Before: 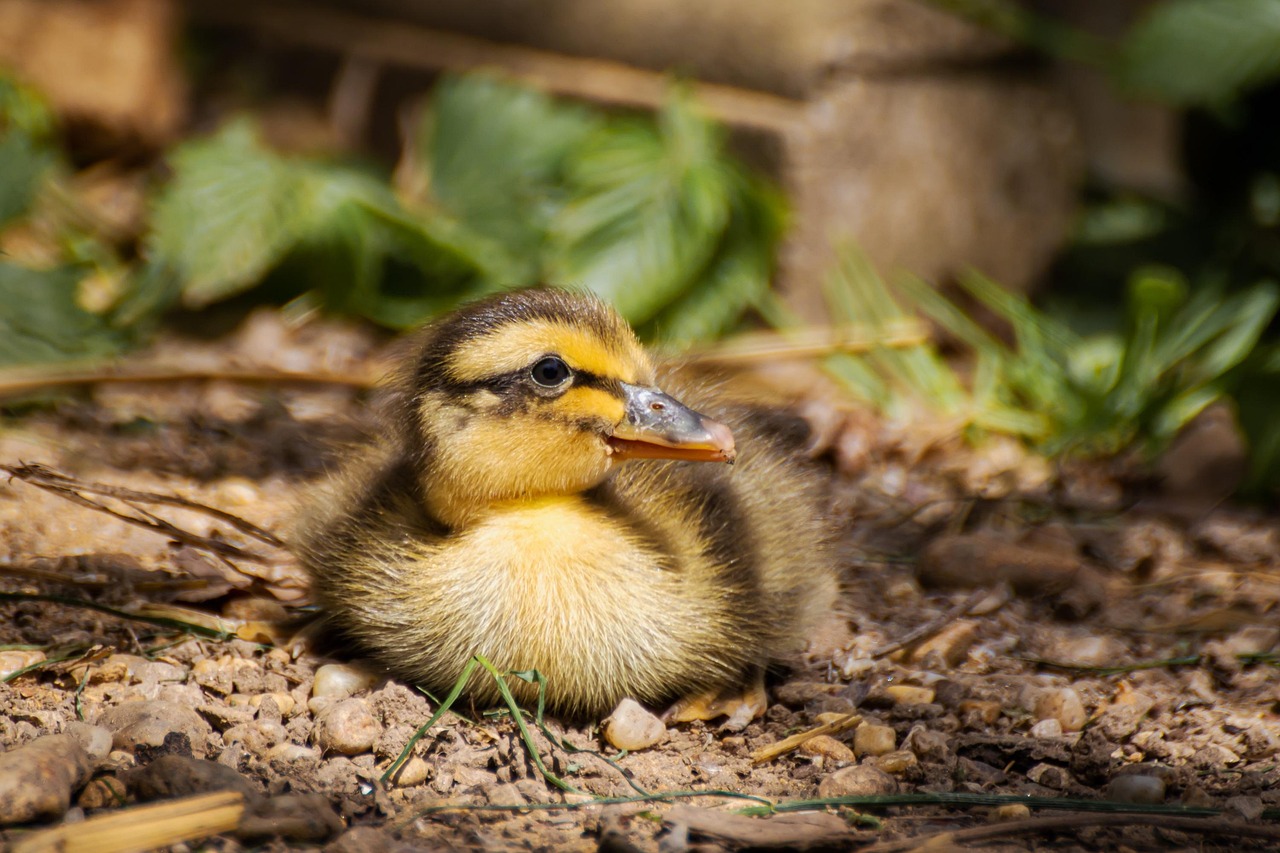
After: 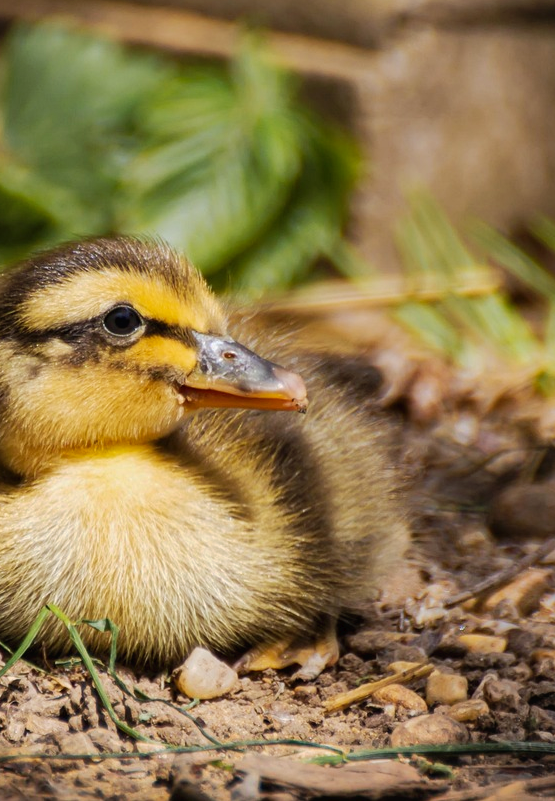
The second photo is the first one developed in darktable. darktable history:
tone curve: curves: ch0 [(0, 0) (0.003, 0.014) (0.011, 0.014) (0.025, 0.022) (0.044, 0.041) (0.069, 0.063) (0.1, 0.086) (0.136, 0.118) (0.177, 0.161) (0.224, 0.211) (0.277, 0.262) (0.335, 0.323) (0.399, 0.384) (0.468, 0.459) (0.543, 0.54) (0.623, 0.624) (0.709, 0.711) (0.801, 0.796) (0.898, 0.879) (1, 1)], preserve colors none
shadows and highlights: shadows 75, highlights -60.85, soften with gaussian
crop: left 33.452%, top 6.025%, right 23.155%
